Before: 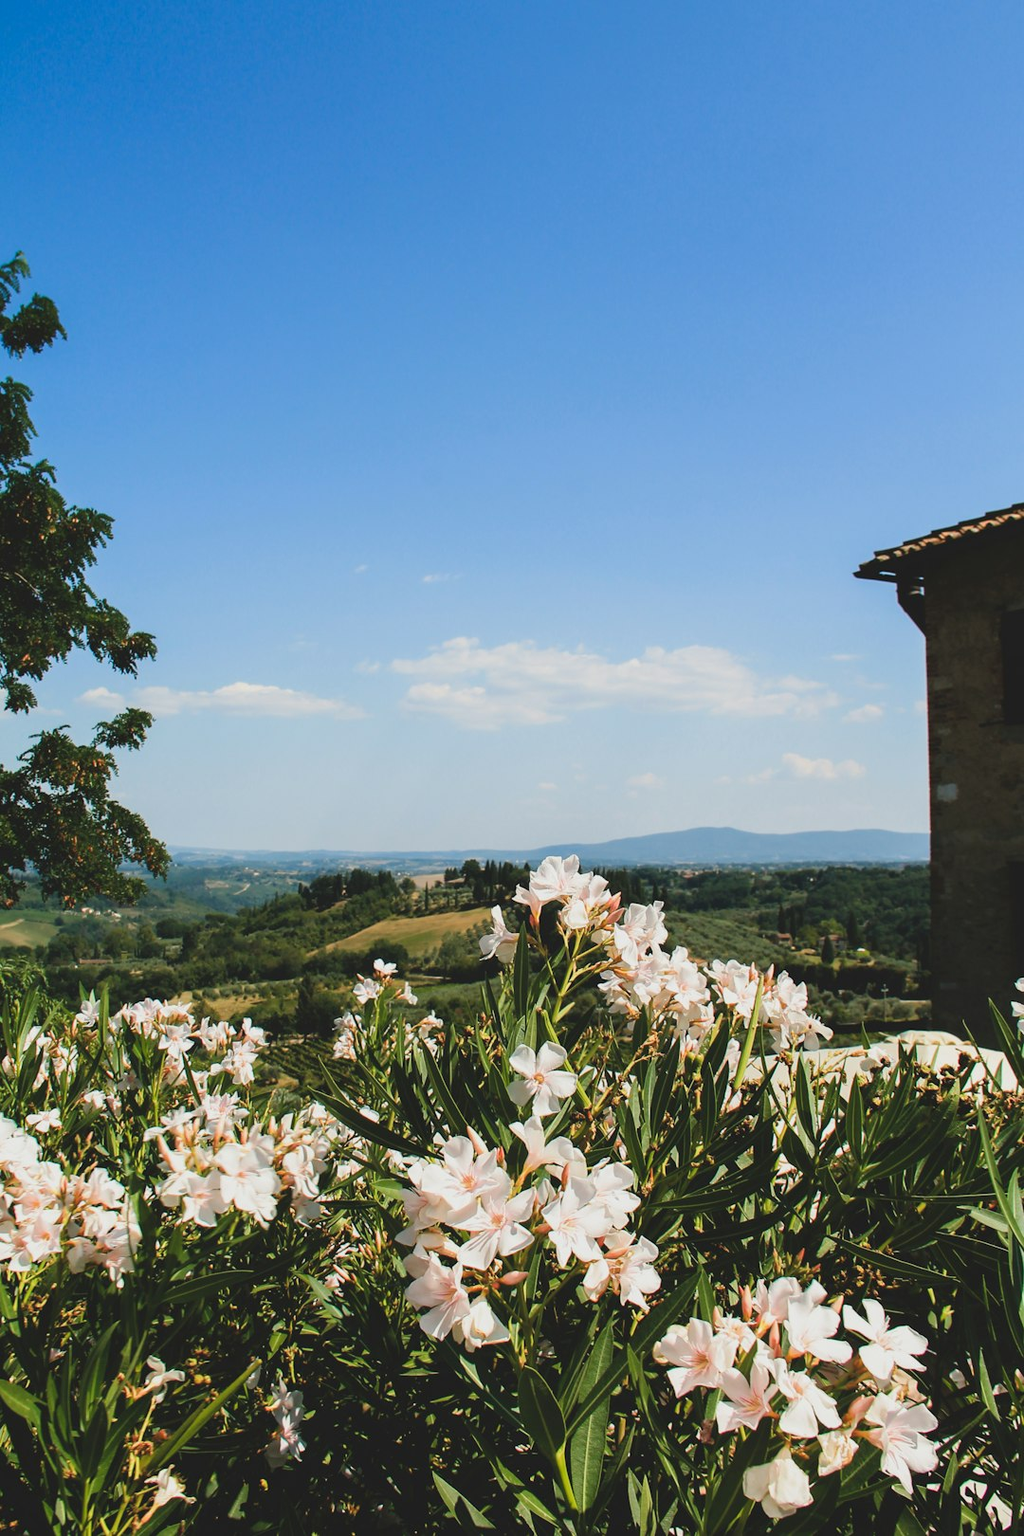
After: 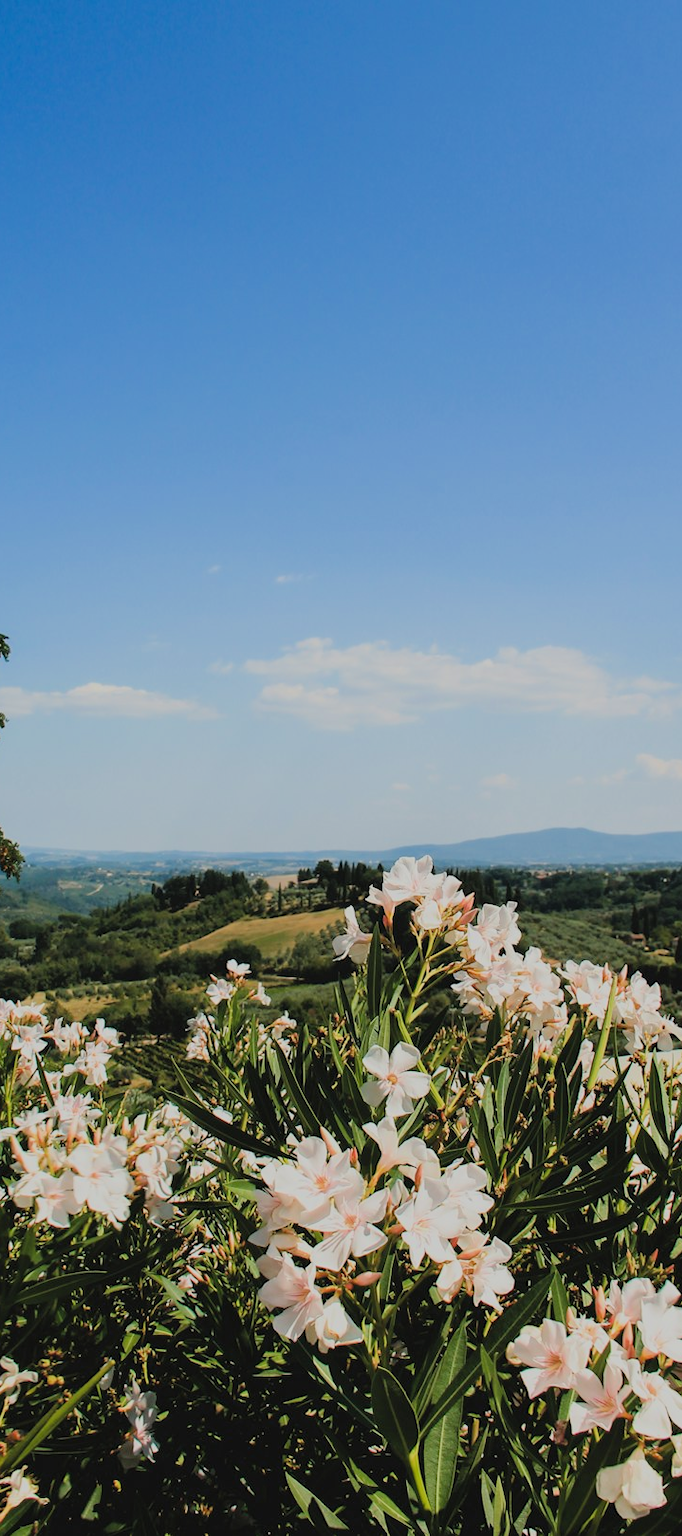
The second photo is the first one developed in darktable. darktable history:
crop and rotate: left 14.436%, right 18.898%
filmic rgb: black relative exposure -7.65 EV, white relative exposure 4.56 EV, hardness 3.61, color science v6 (2022)
